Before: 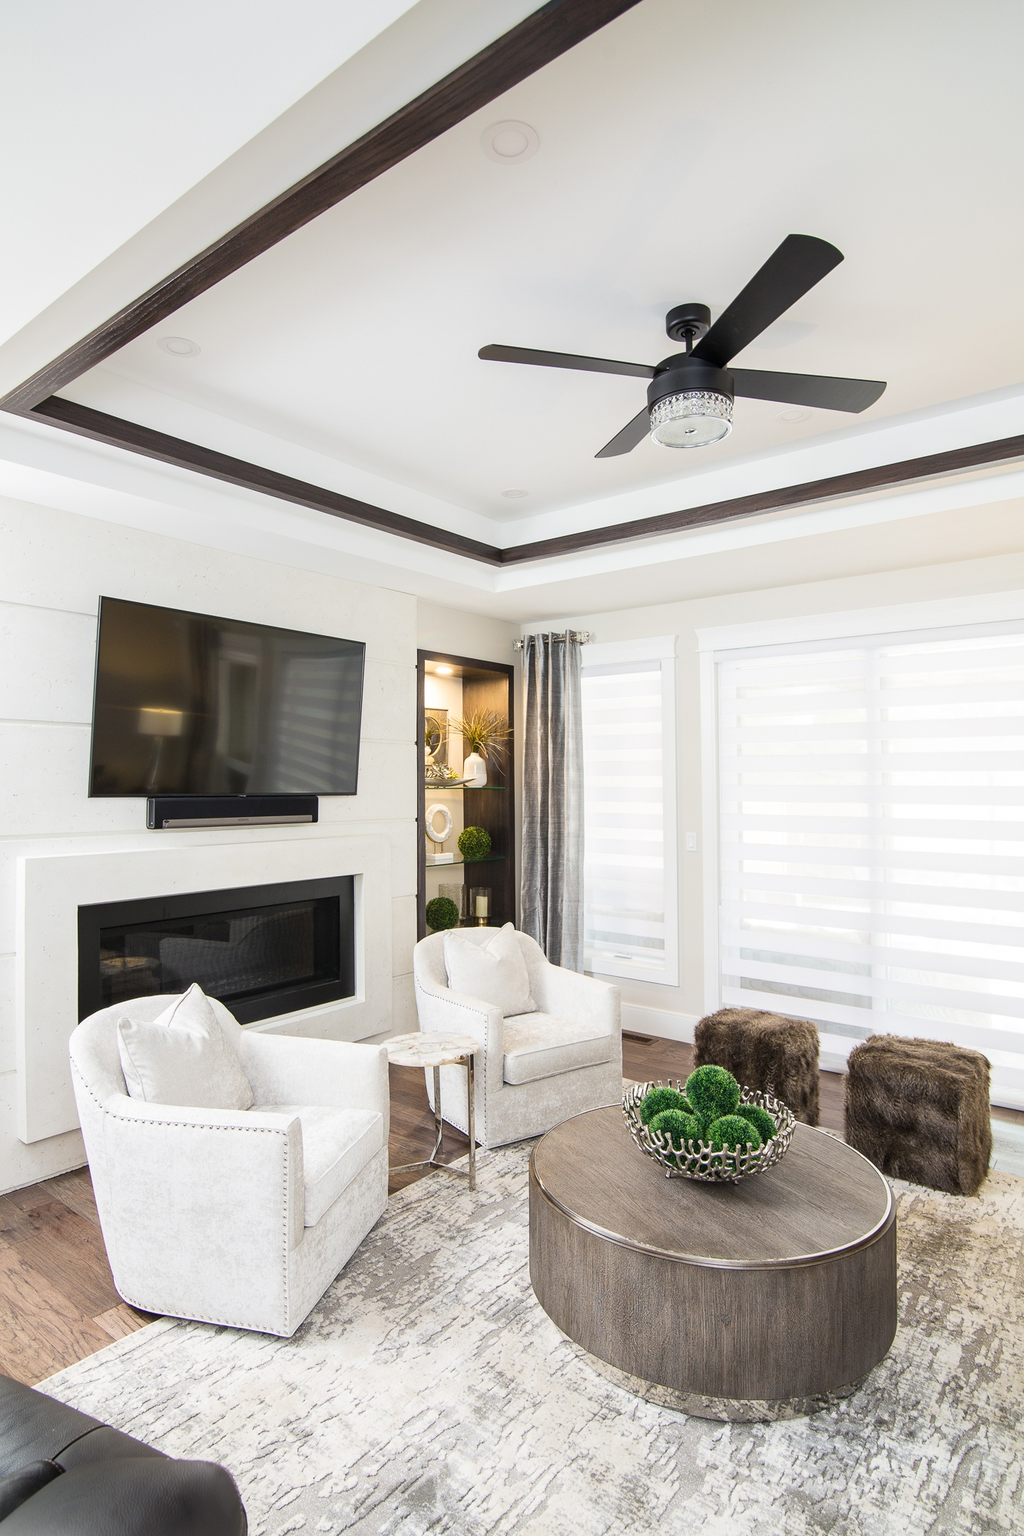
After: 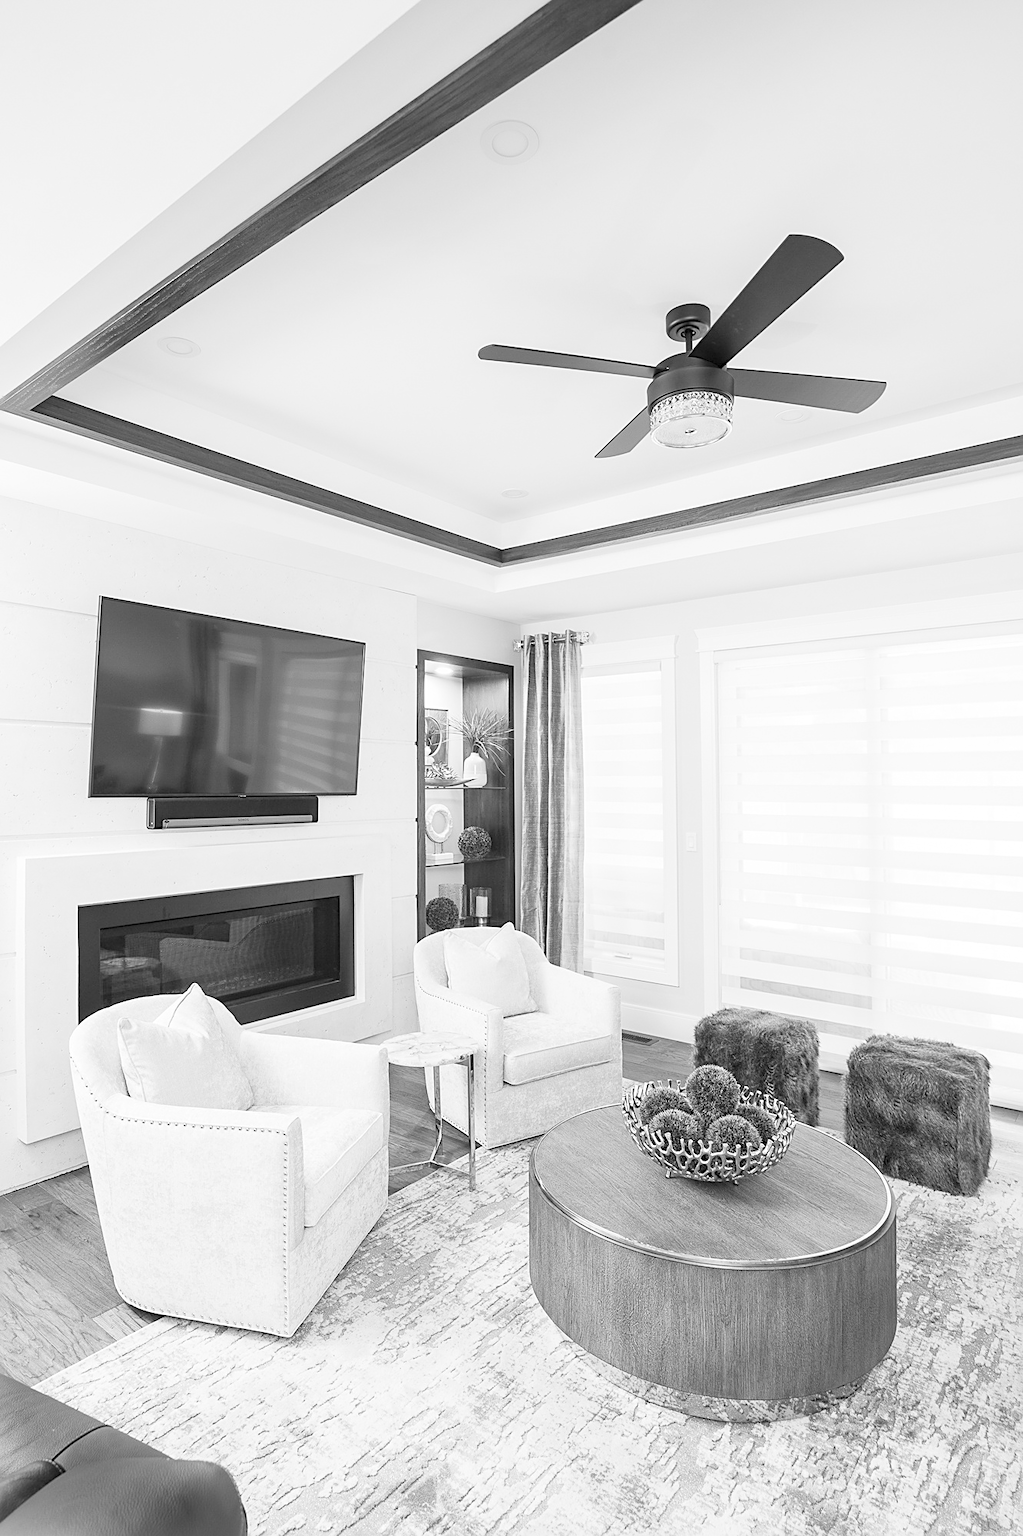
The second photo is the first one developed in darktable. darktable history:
monochrome: on, module defaults
contrast brightness saturation: contrast 0.1, brightness 0.3, saturation 0.14
sharpen: on, module defaults
